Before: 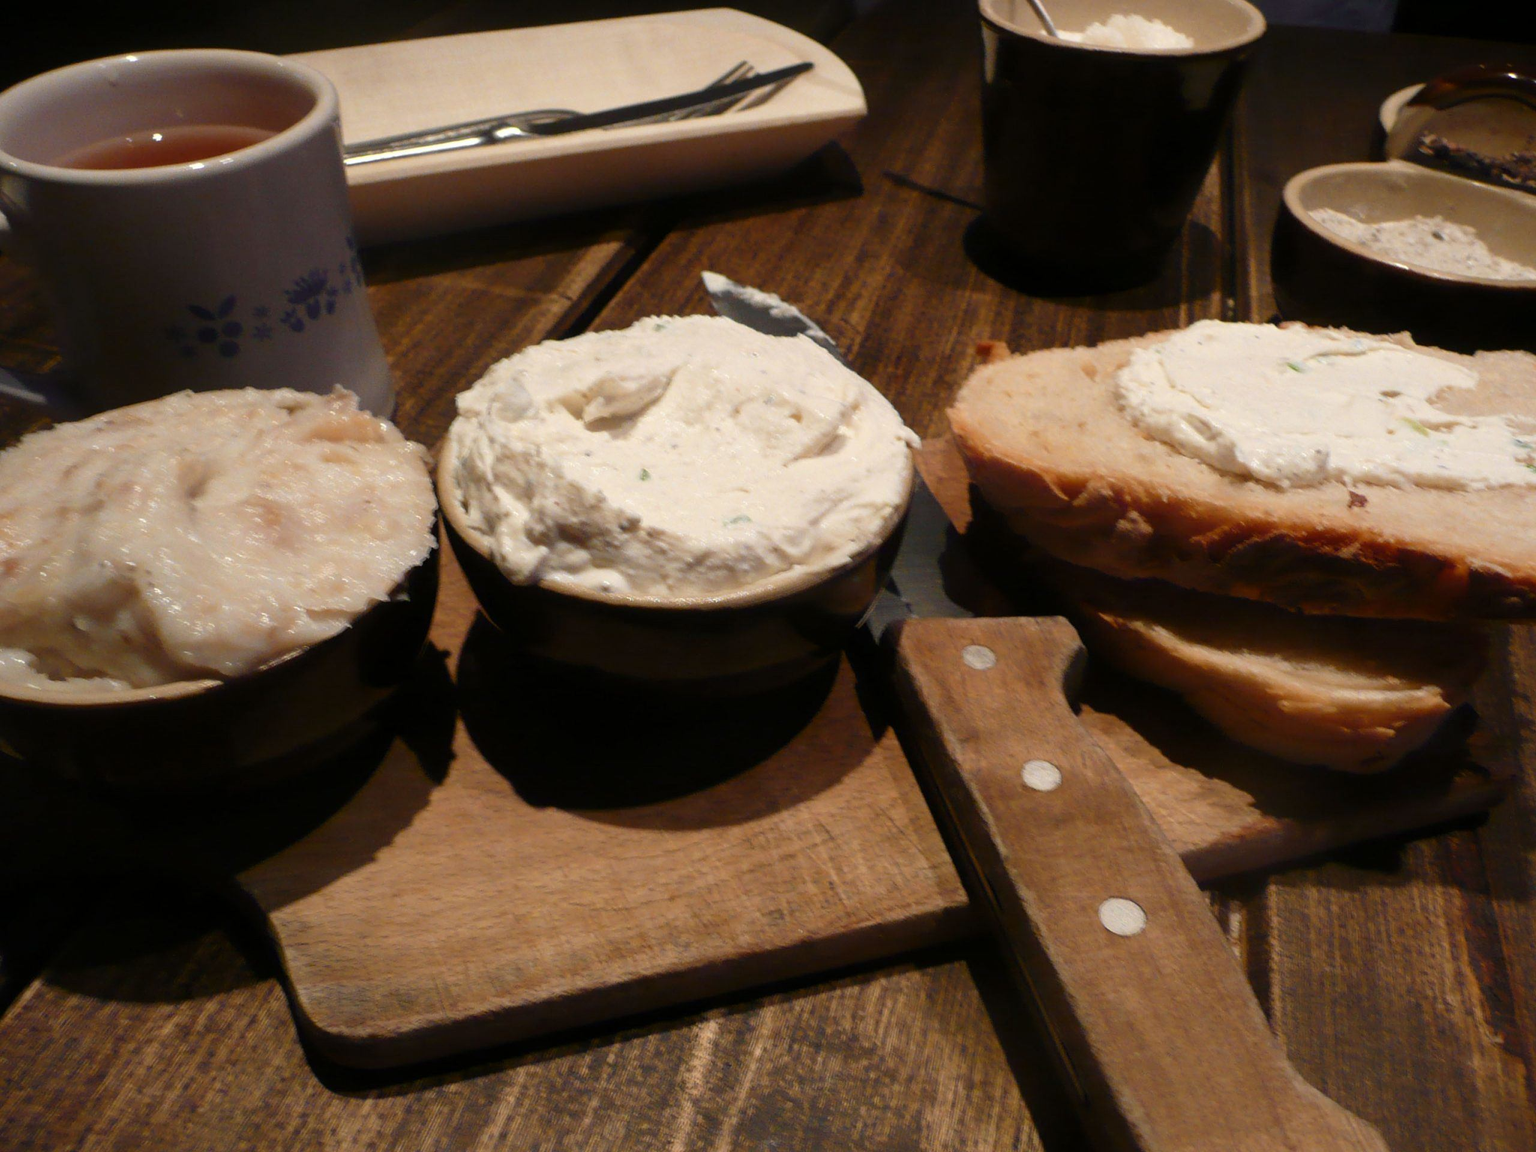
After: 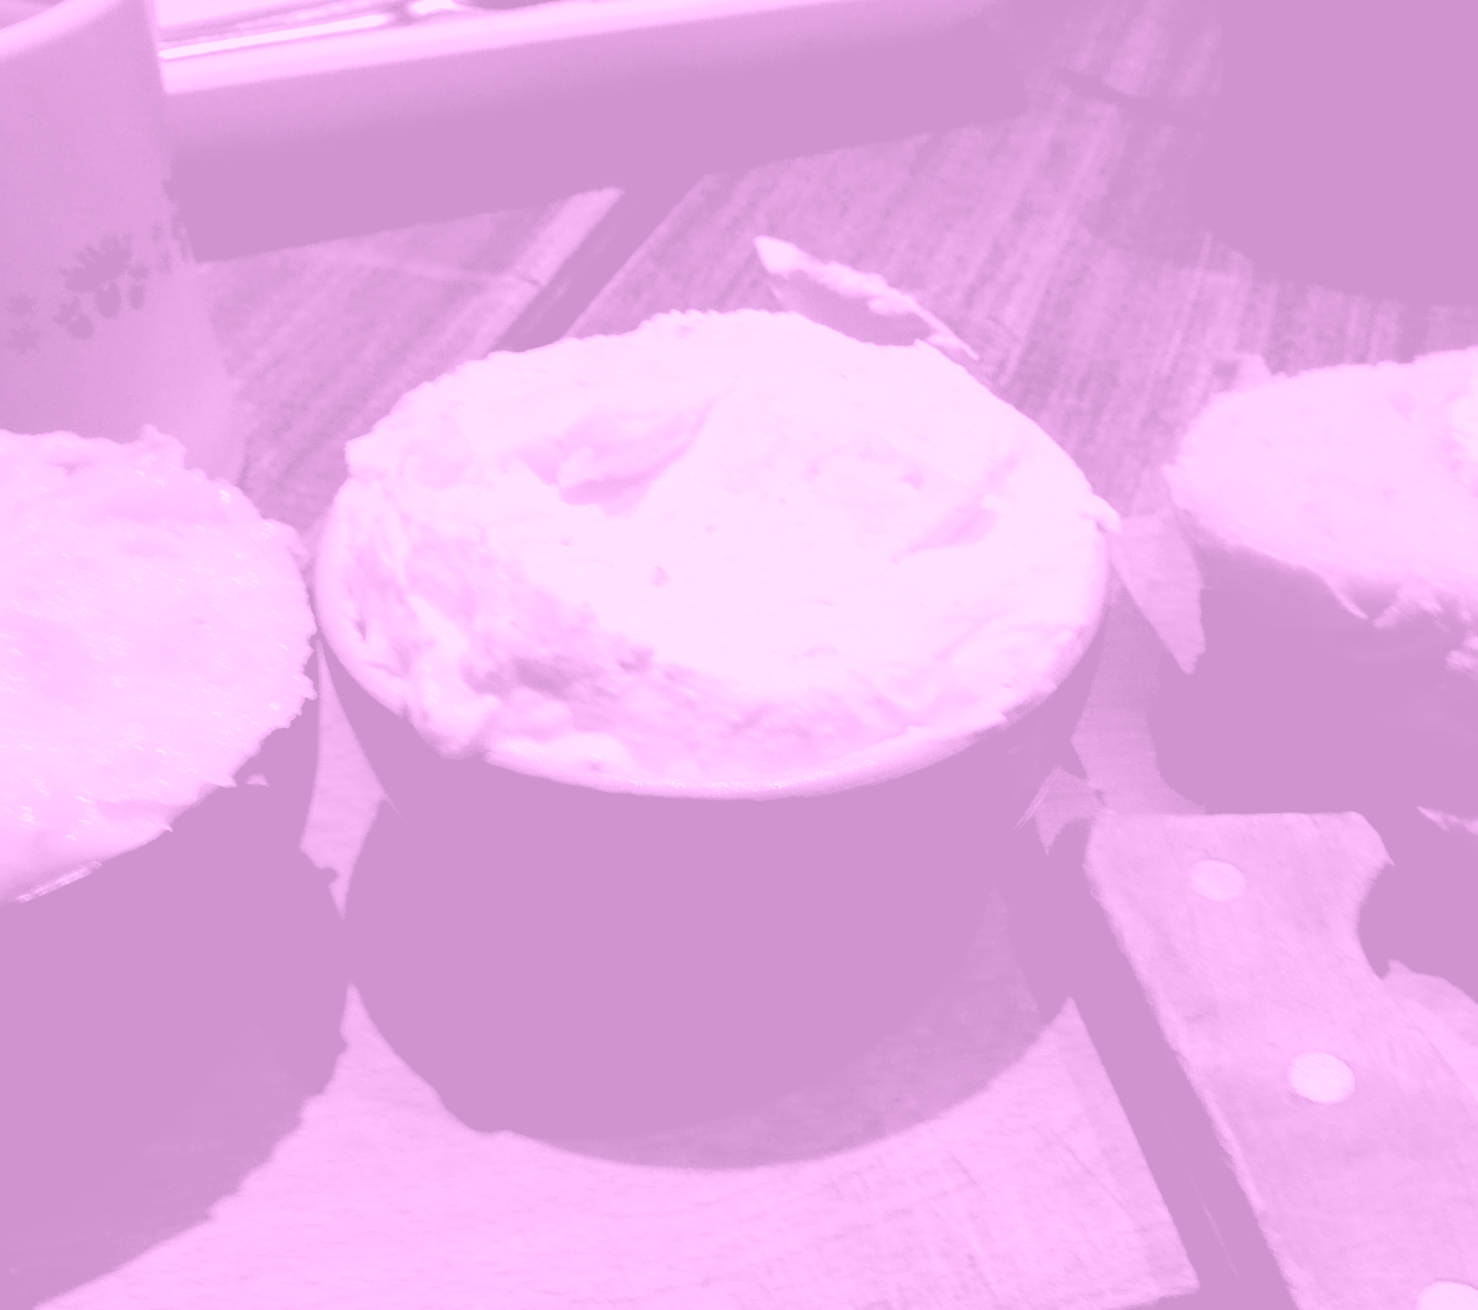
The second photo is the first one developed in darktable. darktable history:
crop: left 16.202%, top 11.208%, right 26.045%, bottom 20.557%
base curve: curves: ch0 [(0.017, 0) (0.425, 0.441) (0.844, 0.933) (1, 1)], preserve colors none
colorize: hue 331.2°, saturation 75%, source mix 30.28%, lightness 70.52%, version 1
